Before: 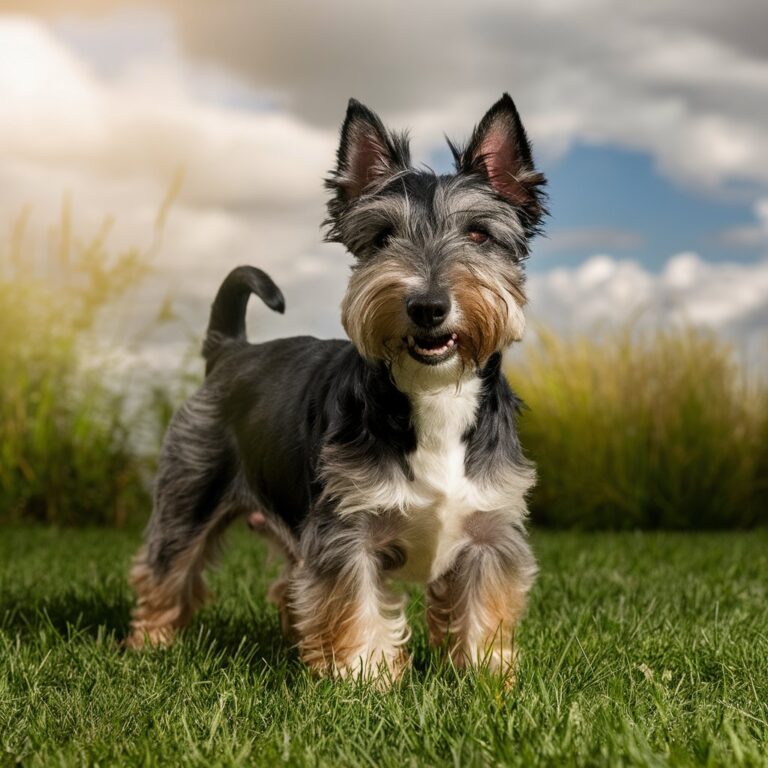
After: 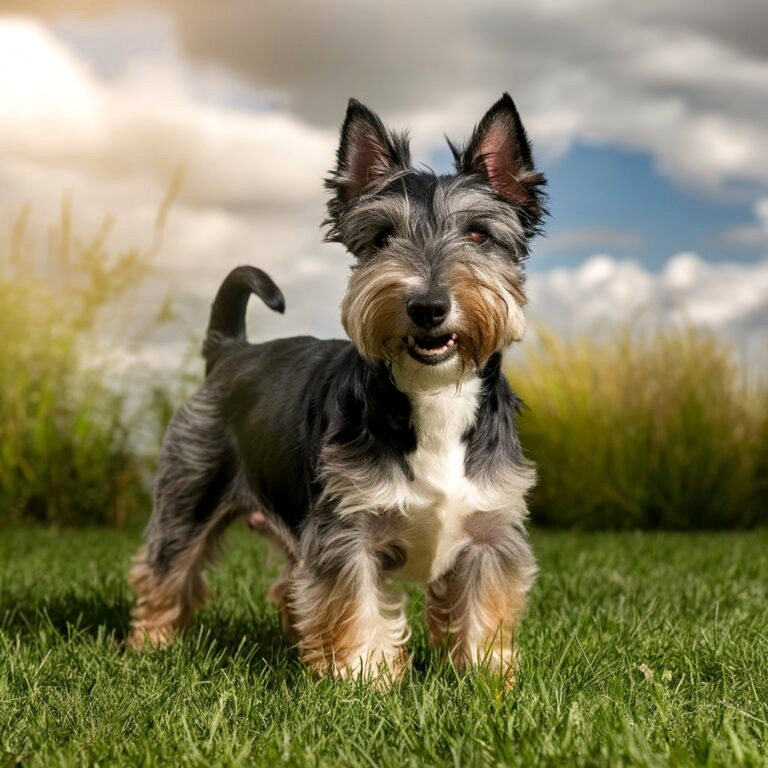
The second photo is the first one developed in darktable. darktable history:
exposure: black level correction 0.001, exposure 0.192 EV, compensate highlight preservation false
shadows and highlights: soften with gaussian
